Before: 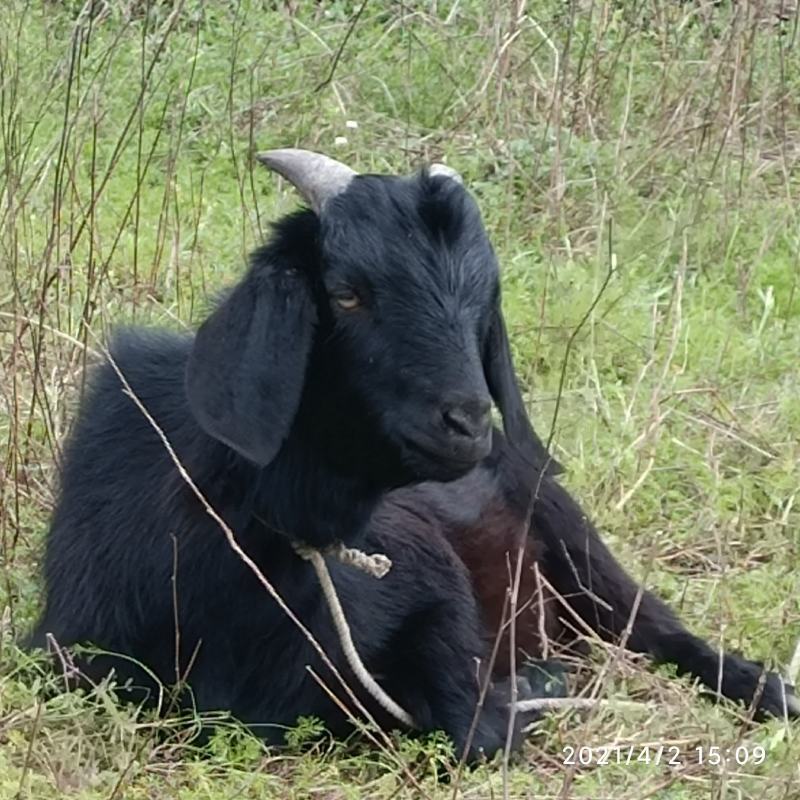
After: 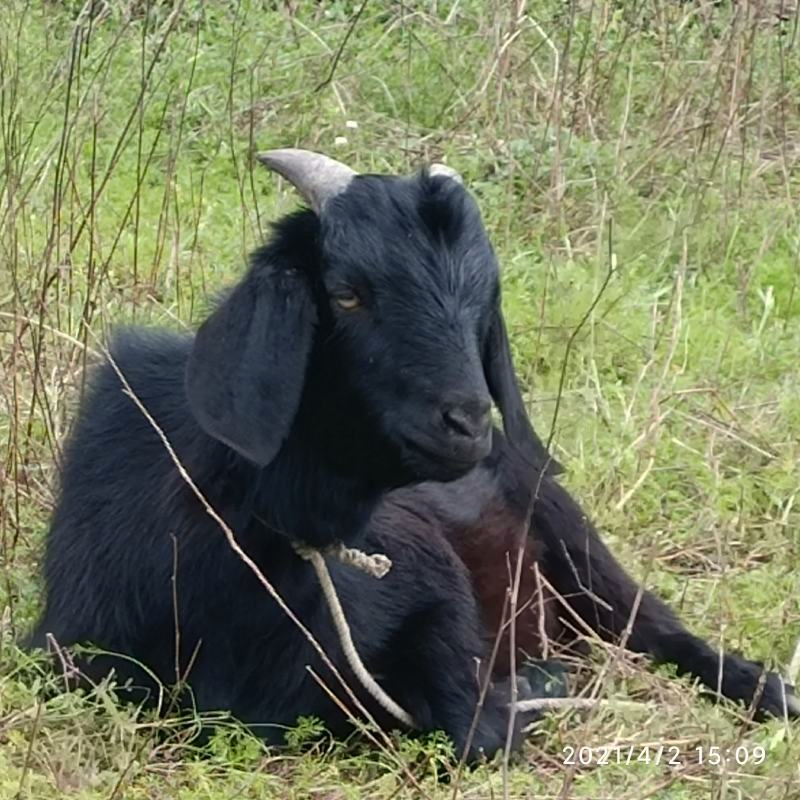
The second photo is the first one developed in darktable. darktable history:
color correction: highlights a* 0.69, highlights b* 2.74, saturation 1.08
